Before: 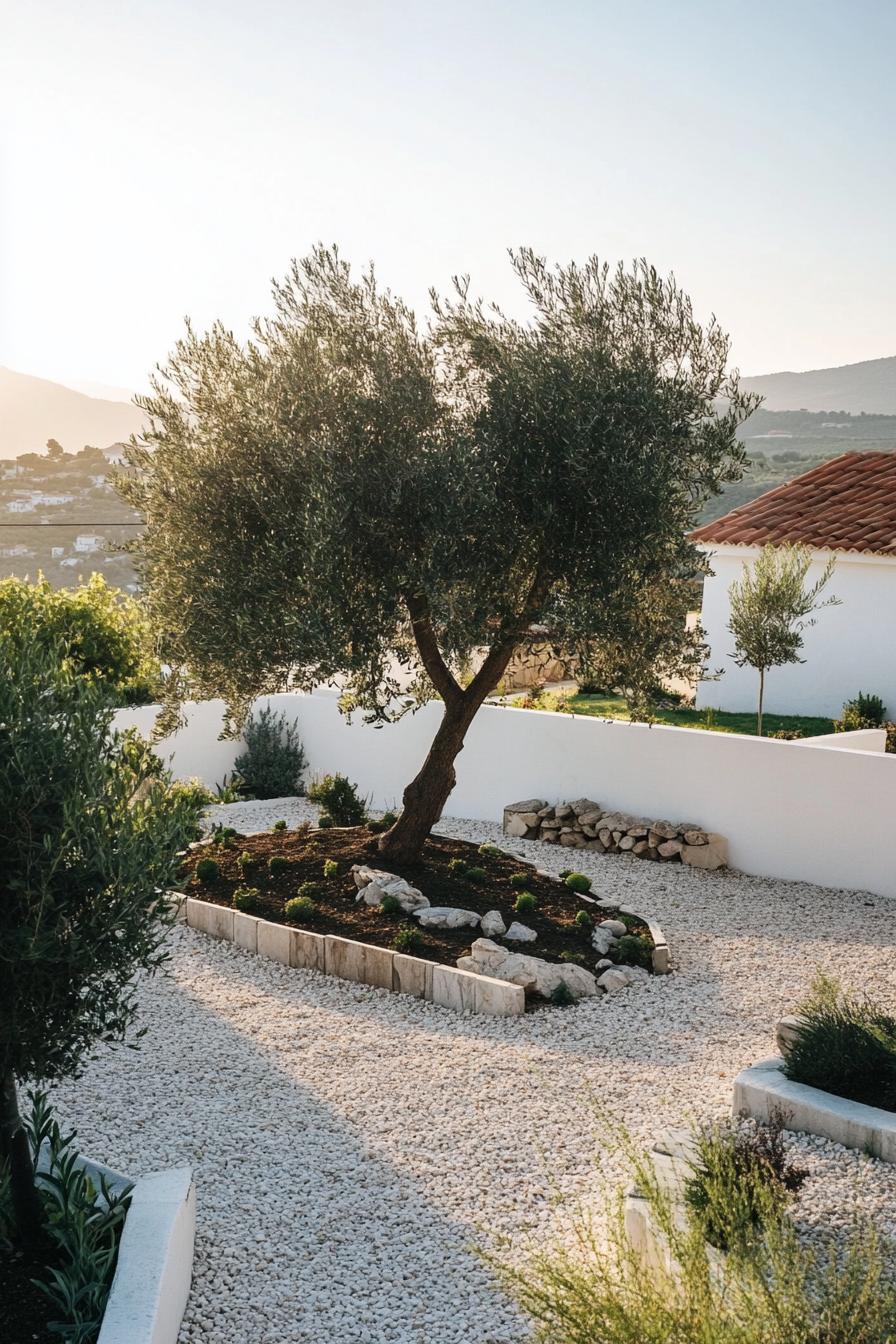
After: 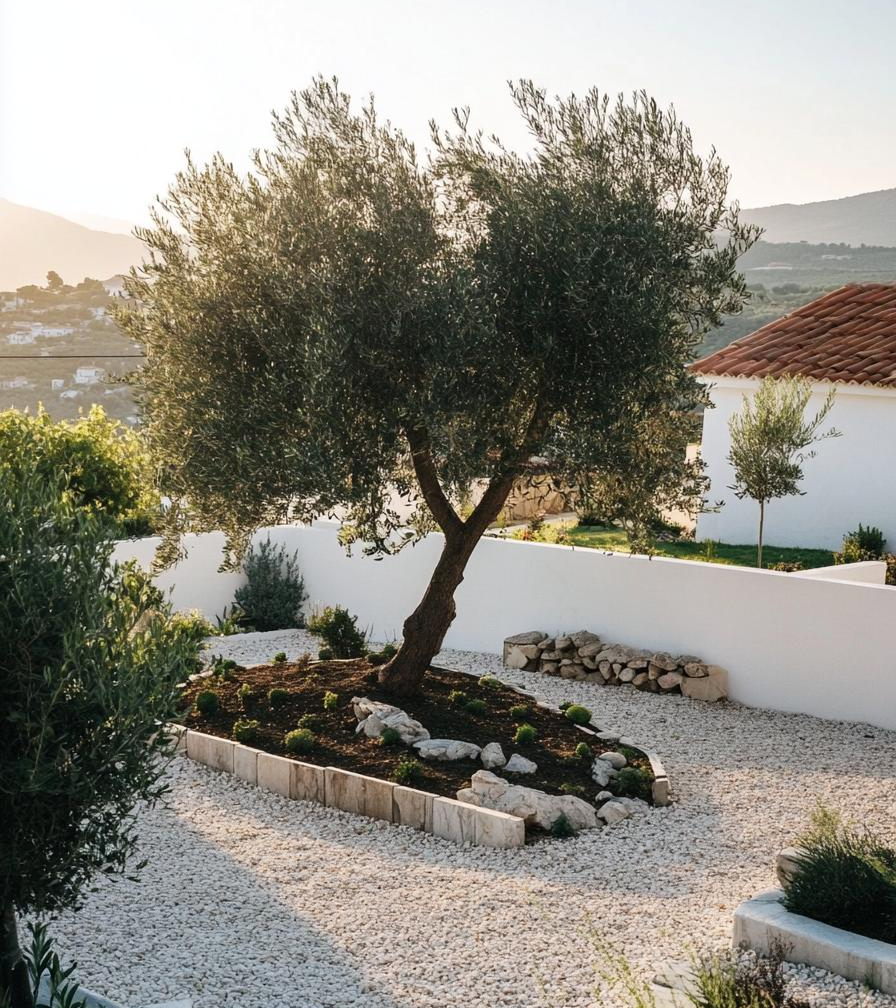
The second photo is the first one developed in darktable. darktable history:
crop and rotate: top 12.5%, bottom 12.5%
exposure: black level correction 0.001, exposure 0.014 EV, compensate highlight preservation false
